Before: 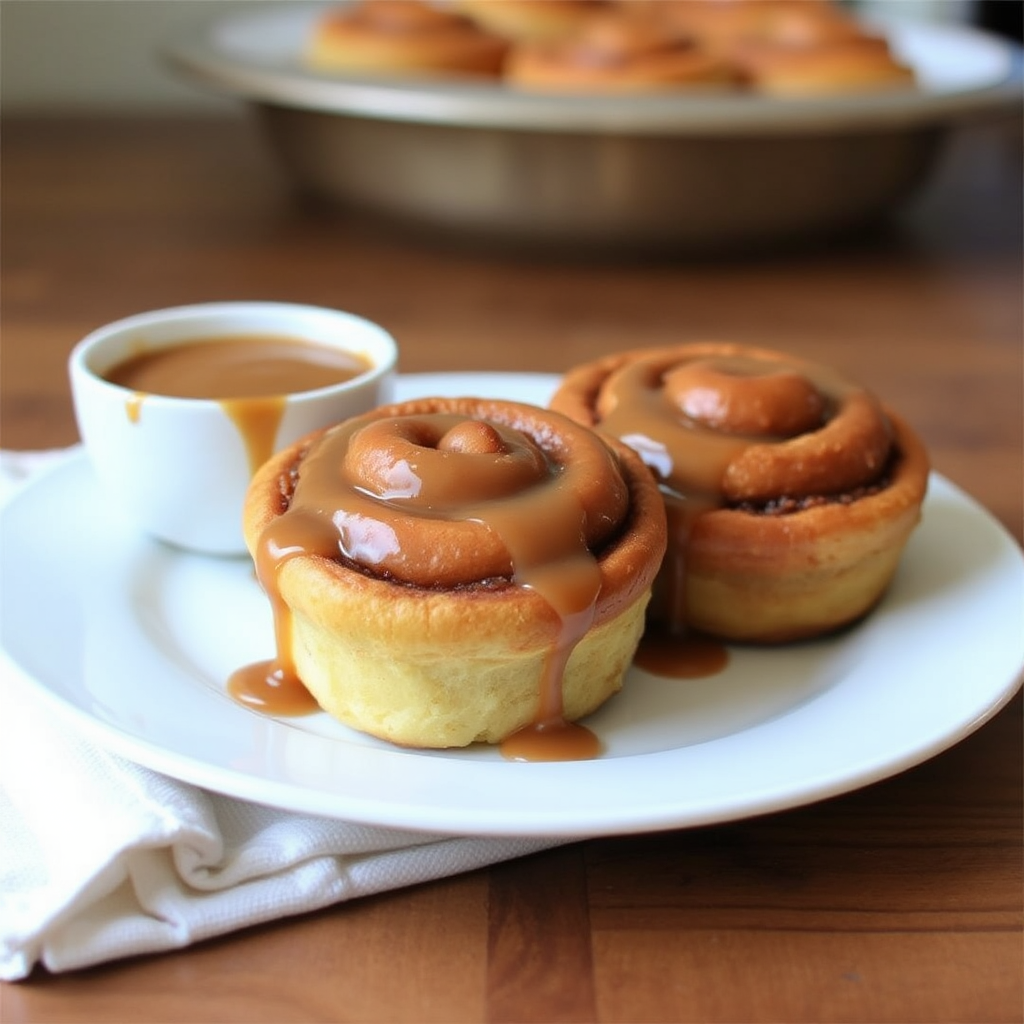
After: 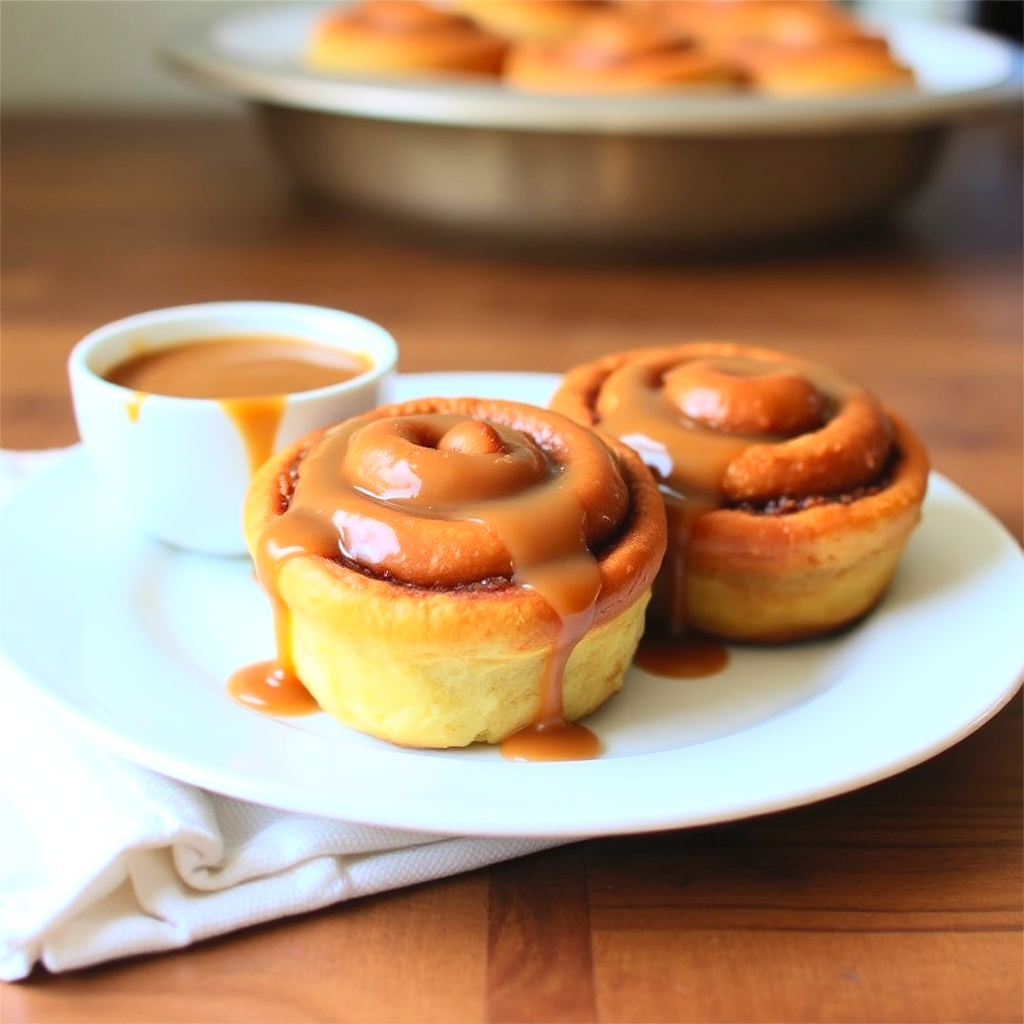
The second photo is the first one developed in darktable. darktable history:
contrast brightness saturation: contrast 0.237, brightness 0.247, saturation 0.381
